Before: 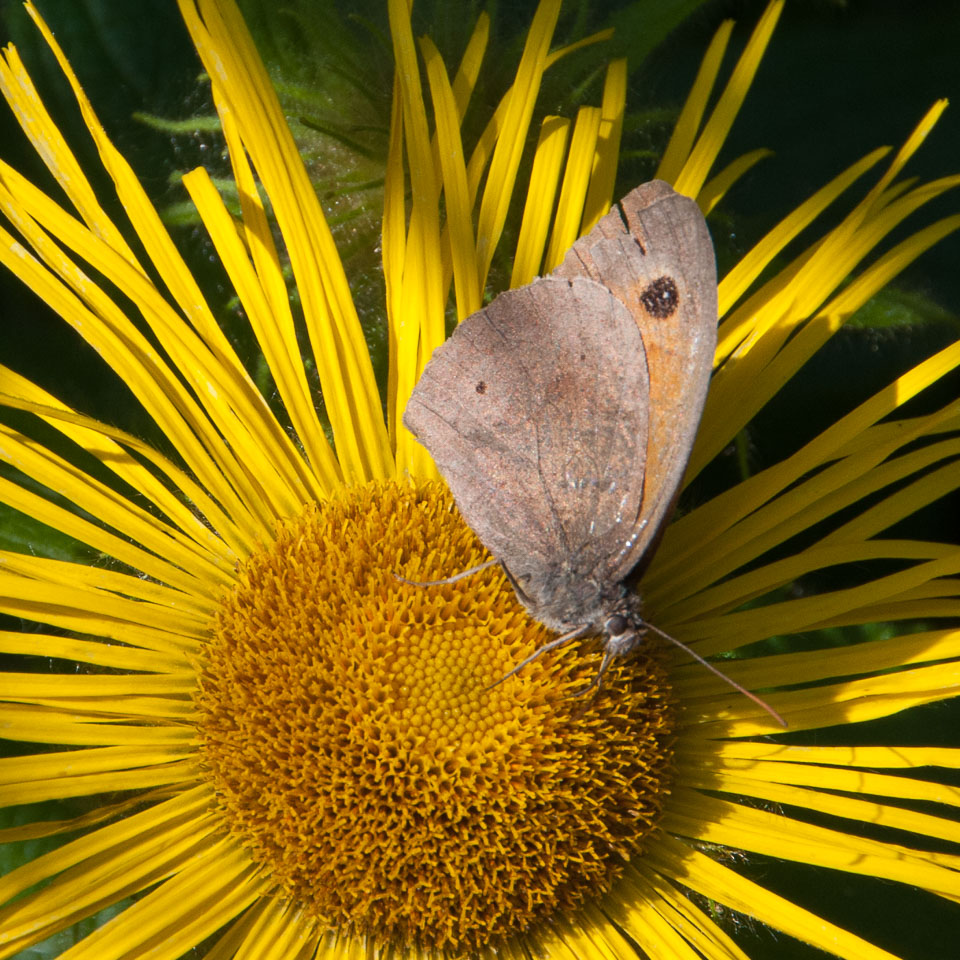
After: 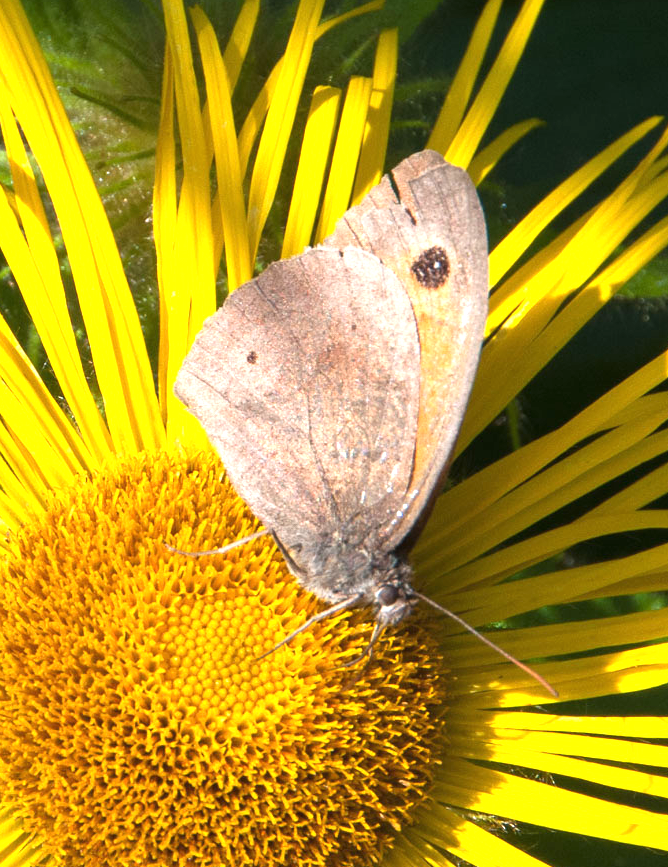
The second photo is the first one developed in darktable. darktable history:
crop and rotate: left 23.916%, top 3.158%, right 6.397%, bottom 6.445%
exposure: black level correction 0, exposure 1.105 EV, compensate highlight preservation false
